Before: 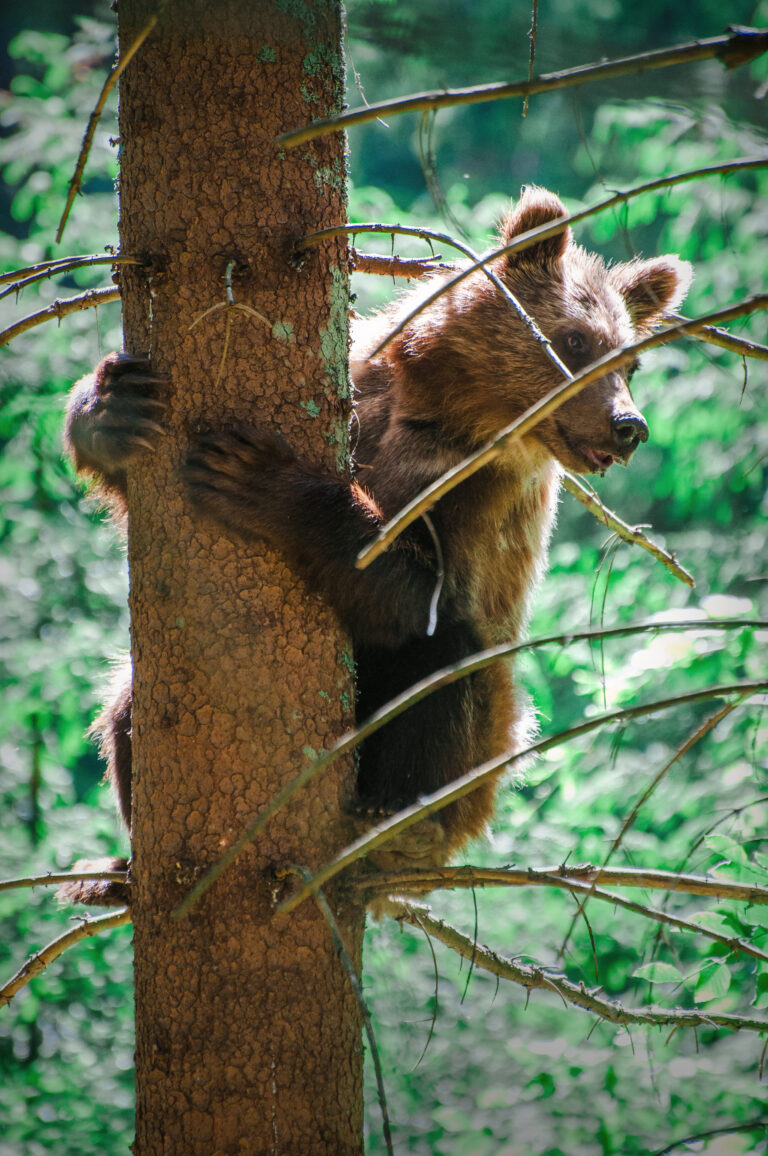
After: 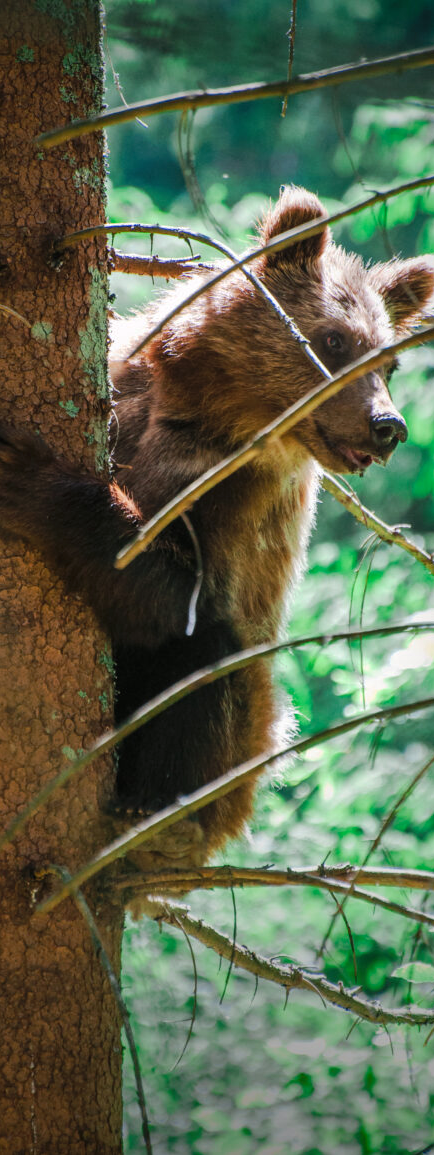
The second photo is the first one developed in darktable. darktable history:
tone curve: curves: ch0 [(0, 0) (0.003, 0.014) (0.011, 0.014) (0.025, 0.022) (0.044, 0.041) (0.069, 0.063) (0.1, 0.086) (0.136, 0.118) (0.177, 0.161) (0.224, 0.211) (0.277, 0.262) (0.335, 0.323) (0.399, 0.384) (0.468, 0.459) (0.543, 0.54) (0.623, 0.624) (0.709, 0.711) (0.801, 0.796) (0.898, 0.879) (1, 1)], preserve colors none
crop: left 31.498%, top 0.021%, right 11.907%
